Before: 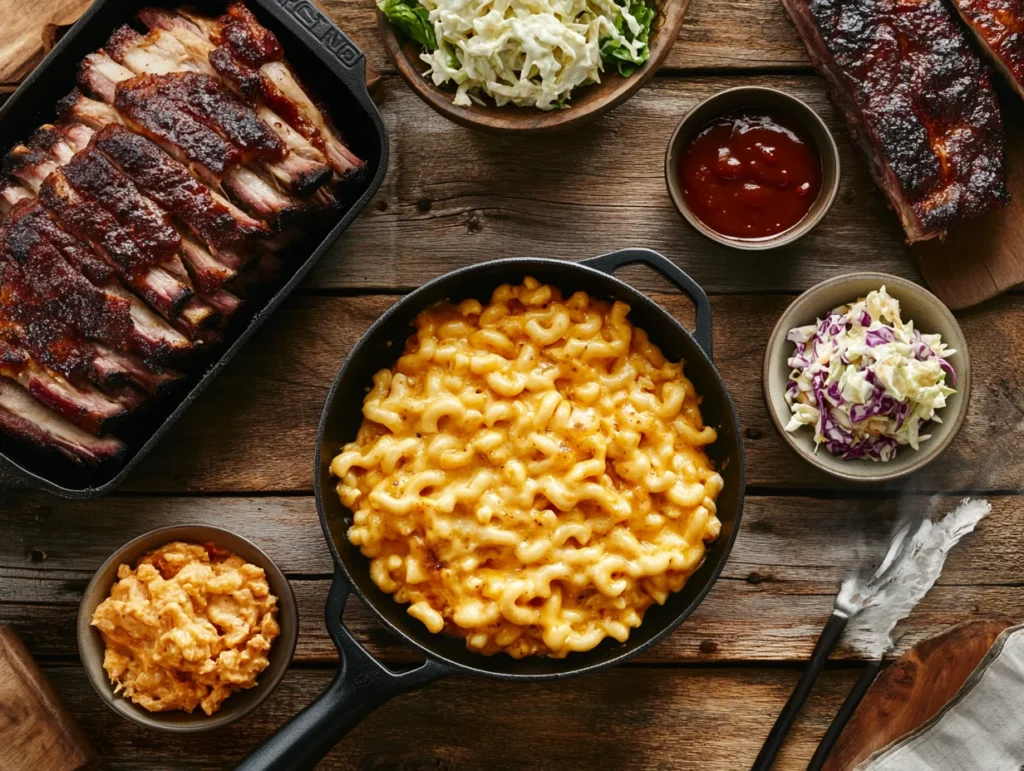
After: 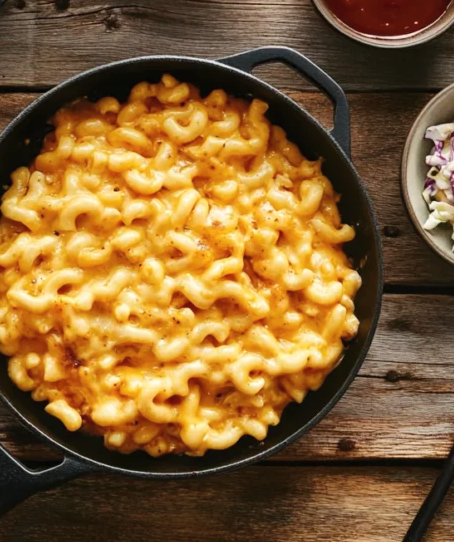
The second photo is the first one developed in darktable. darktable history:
contrast brightness saturation: contrast 0.05, brightness 0.06, saturation 0.01
crop: left 35.432%, top 26.233%, right 20.145%, bottom 3.432%
